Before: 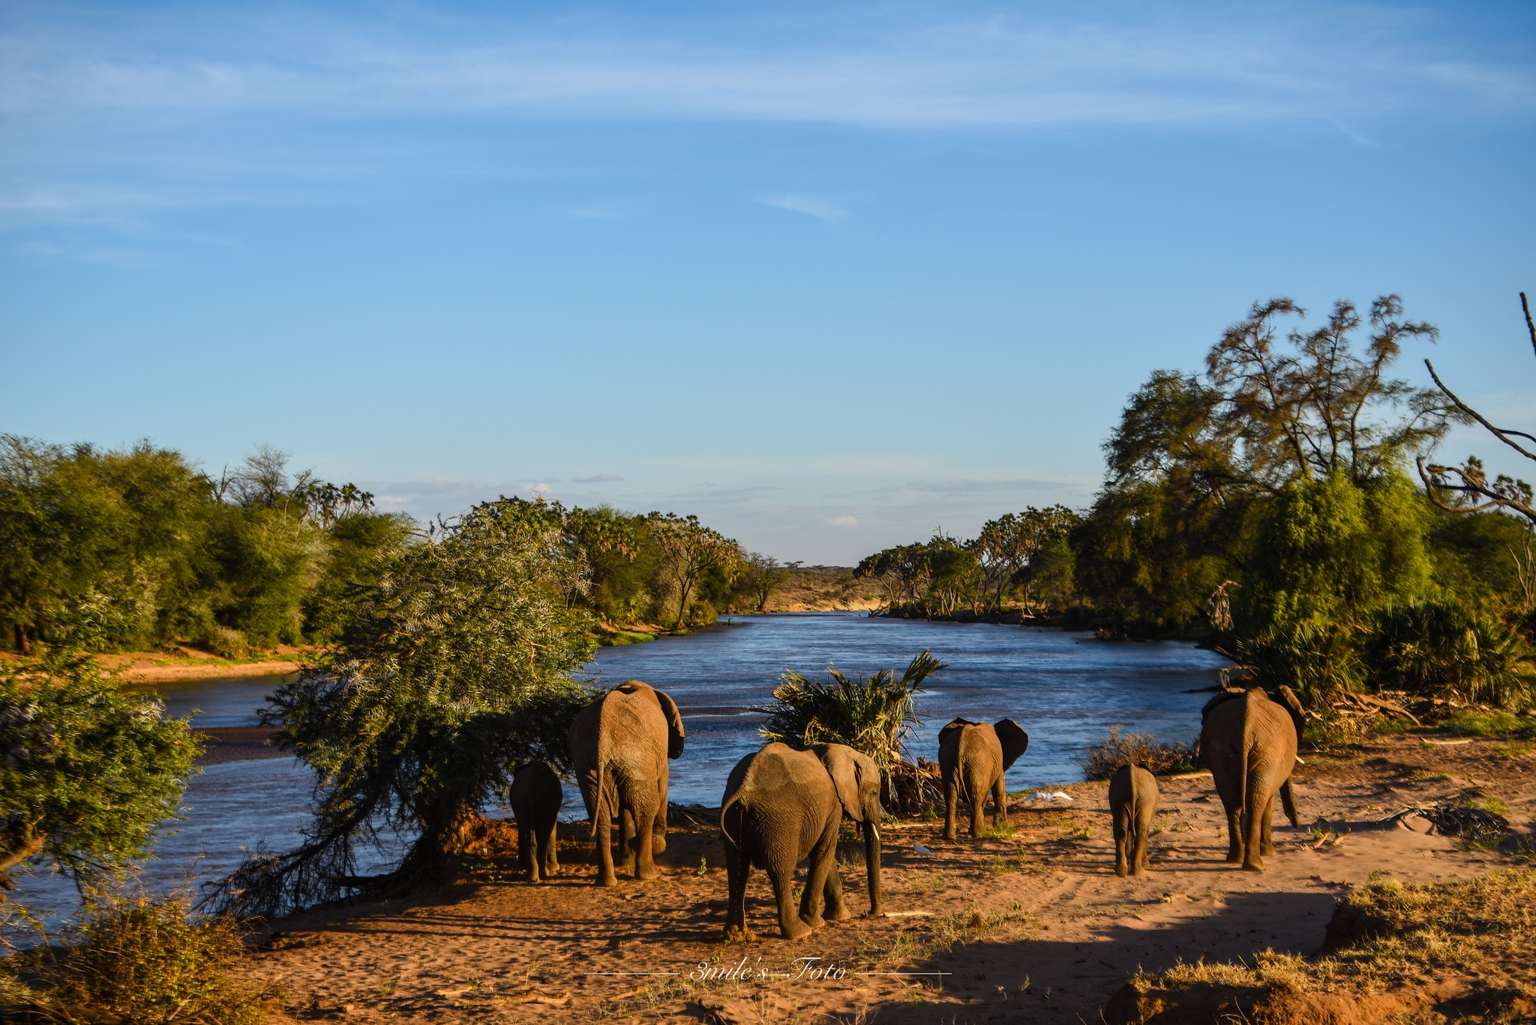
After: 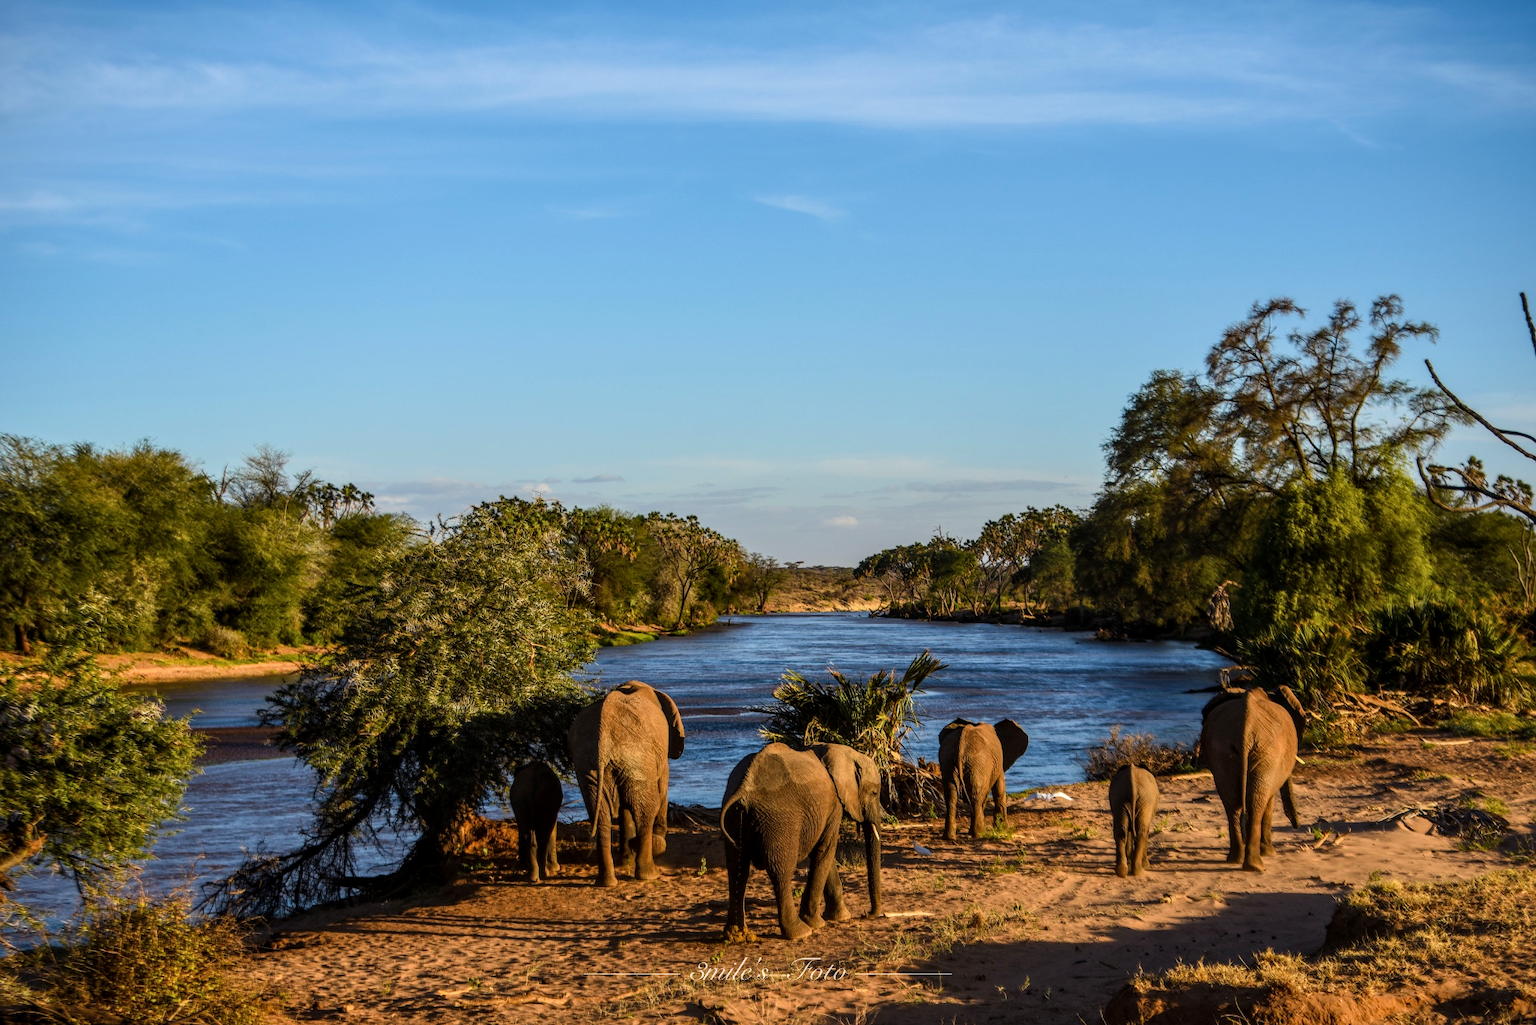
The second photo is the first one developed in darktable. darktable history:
local contrast: on, module defaults
velvia: strength 21.76%
